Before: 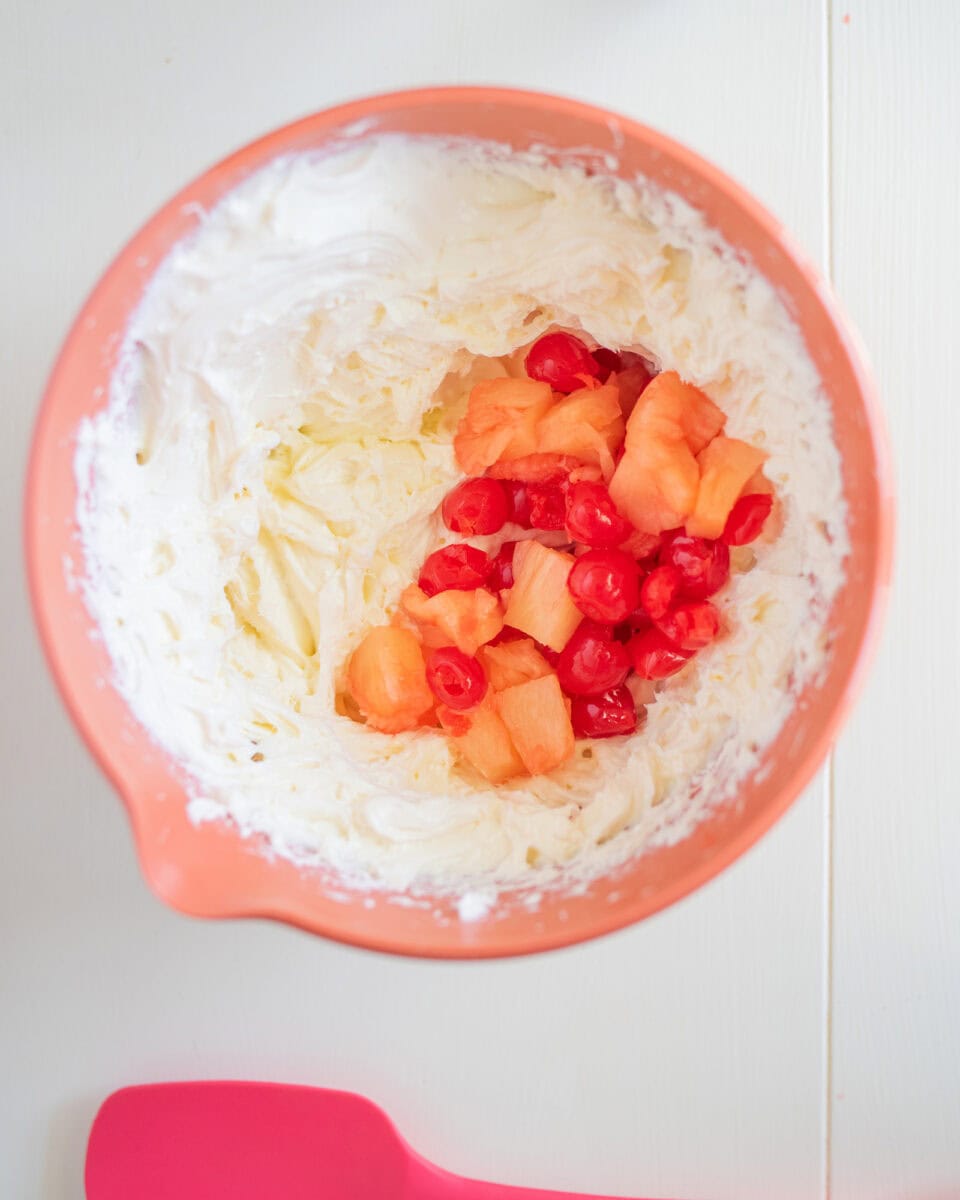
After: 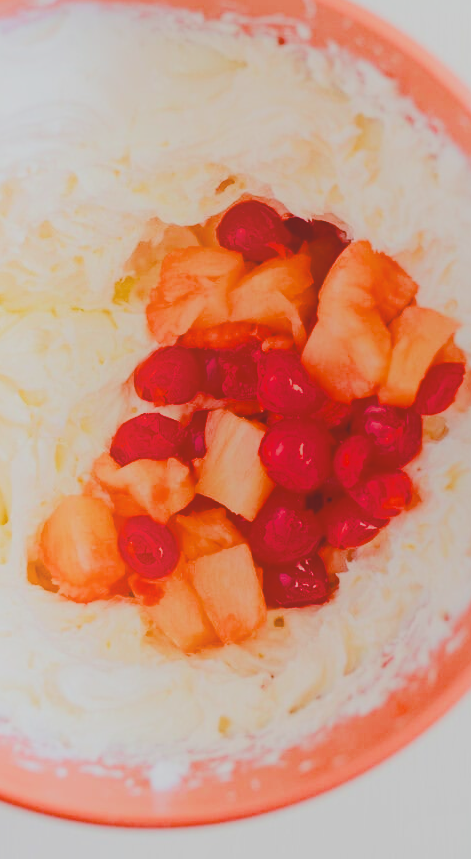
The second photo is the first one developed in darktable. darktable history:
color balance rgb: perceptual saturation grading › global saturation 20%, perceptual saturation grading › highlights -25.773%, perceptual saturation grading › shadows 50.168%, global vibrance 16.705%, saturation formula JzAzBz (2021)
exposure: black level correction 0.001, exposure 0.137 EV, compensate highlight preservation false
filmic rgb: black relative exposure -7.65 EV, white relative exposure 4.56 EV, hardness 3.61, contrast 1.058
crop: left 32.134%, top 10.98%, right 18.777%, bottom 17.389%
local contrast: detail 69%
